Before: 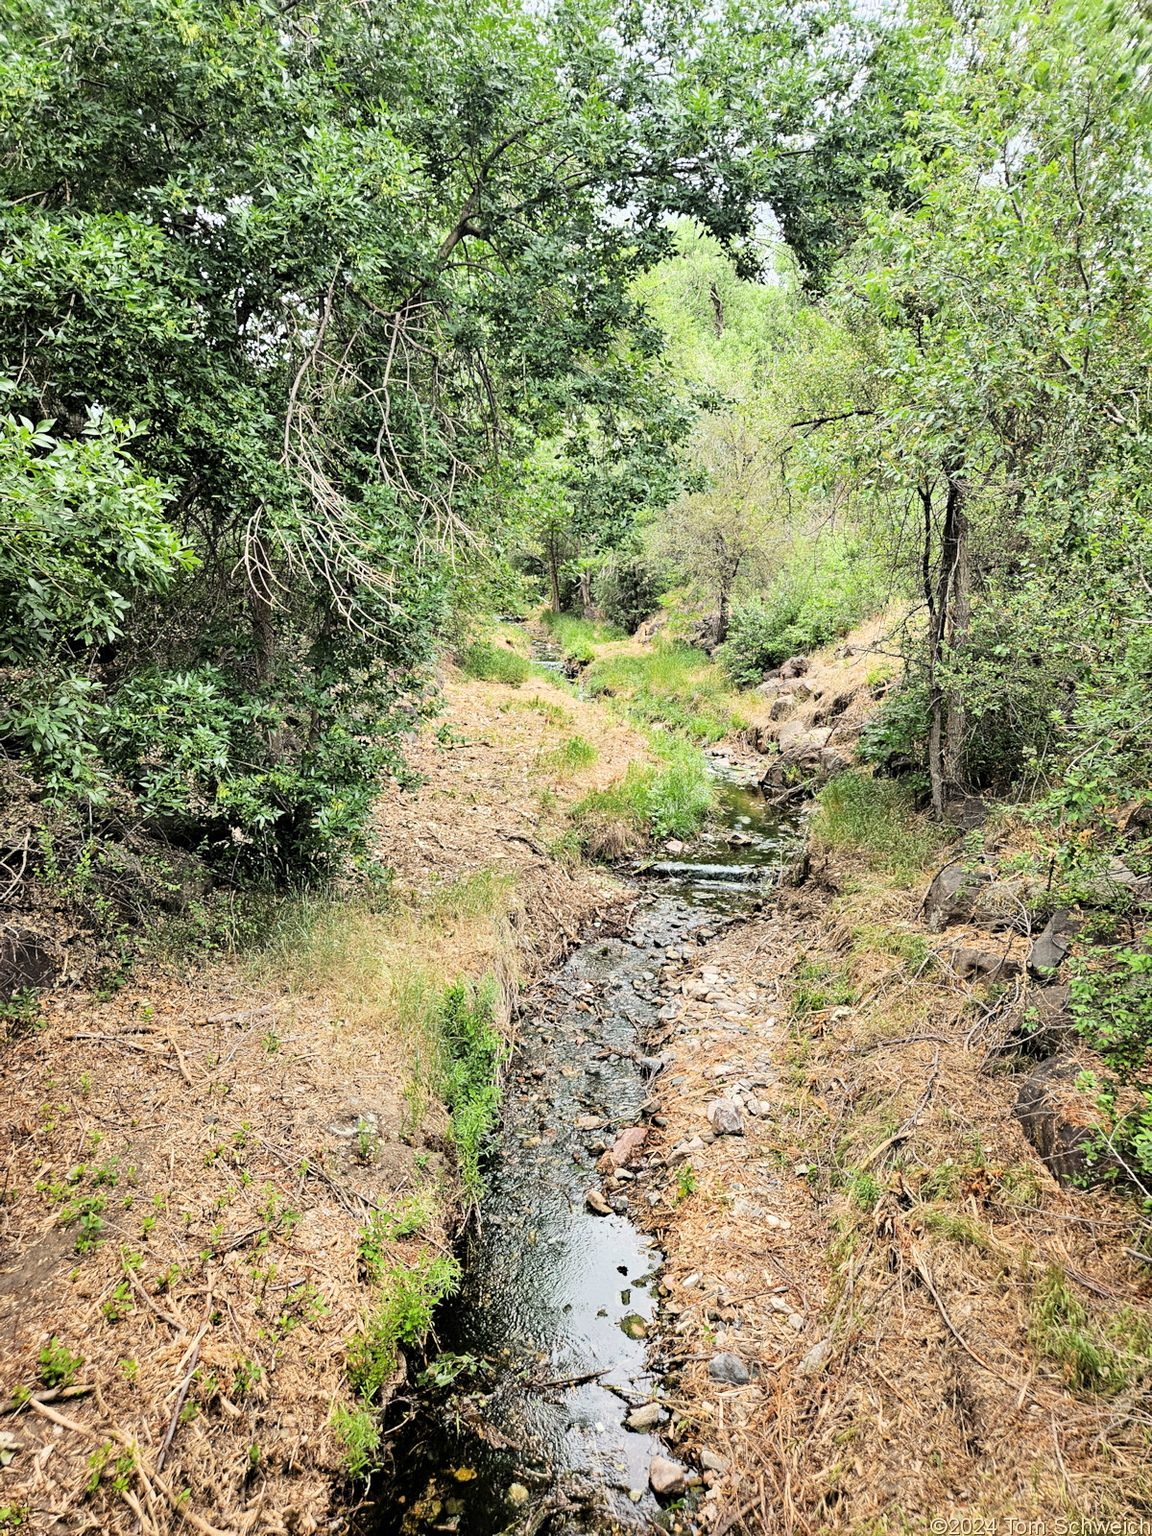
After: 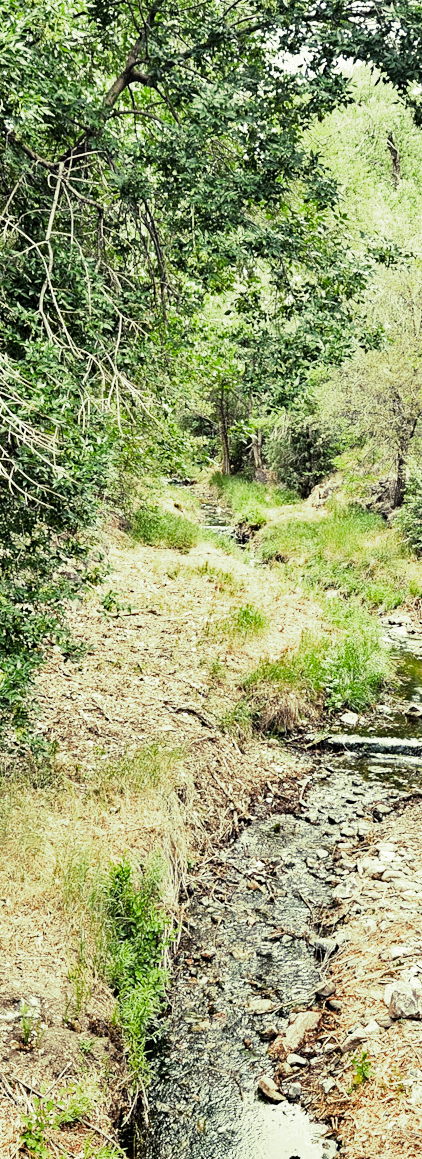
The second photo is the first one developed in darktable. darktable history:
color zones: curves: ch0 [(0, 0.5) (0.143, 0.5) (0.286, 0.5) (0.429, 0.5) (0.62, 0.489) (0.714, 0.445) (0.844, 0.496) (1, 0.5)]; ch1 [(0, 0.5) (0.143, 0.5) (0.286, 0.5) (0.429, 0.5) (0.571, 0.5) (0.714, 0.523) (0.857, 0.5) (1, 0.5)]
crop and rotate: left 29.476%, top 10.214%, right 35.32%, bottom 17.333%
split-toning: shadows › hue 290.82°, shadows › saturation 0.34, highlights › saturation 0.38, balance 0, compress 50%
color balance rgb: shadows fall-off 101%, linear chroma grading › mid-tones 7.63%, perceptual saturation grading › mid-tones 11.68%, mask middle-gray fulcrum 22.45%, global vibrance 10.11%, saturation formula JzAzBz (2021)
white balance: red 1.004, blue 1.024
contrast brightness saturation: contrast 0.15, brightness -0.01, saturation 0.1
